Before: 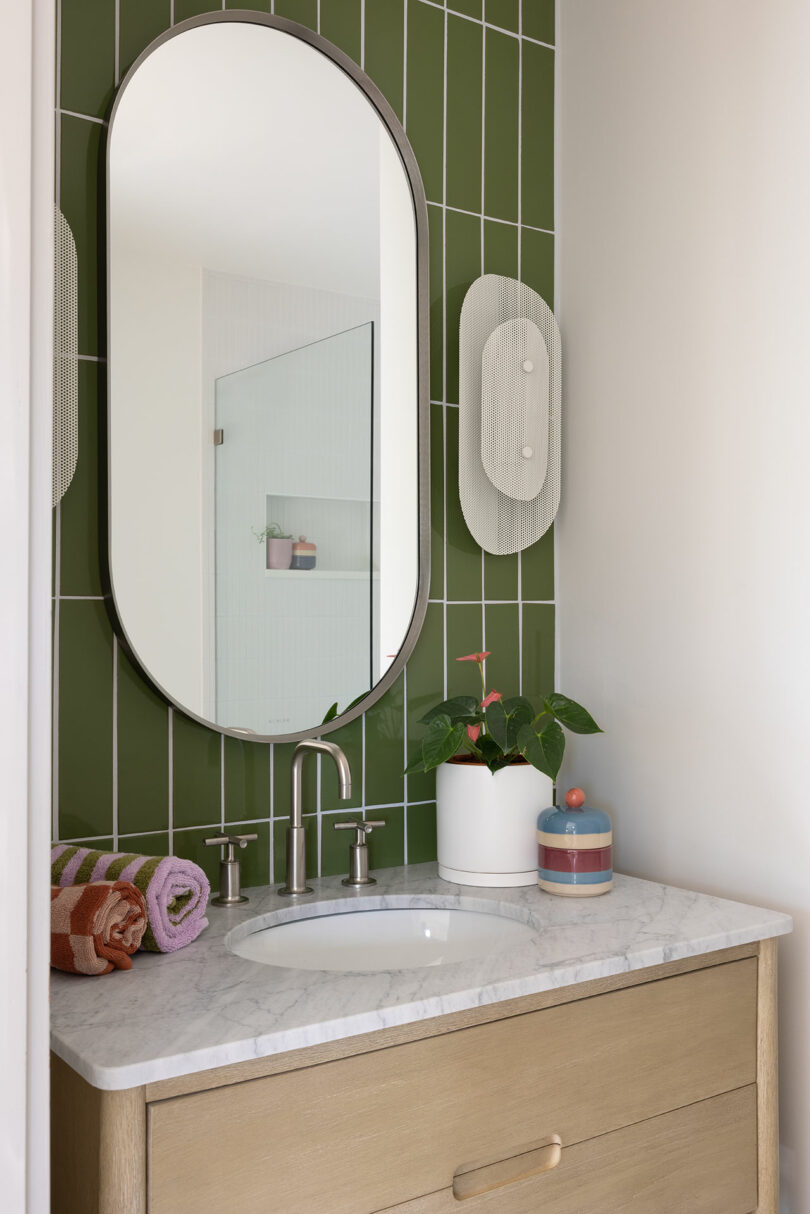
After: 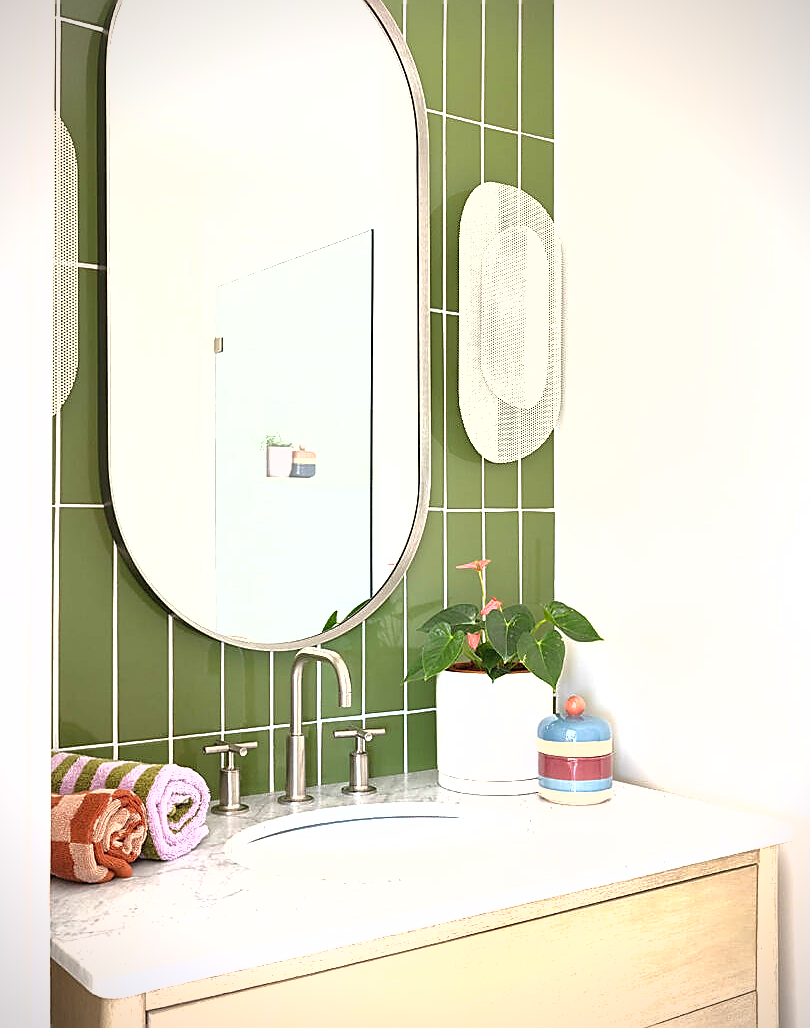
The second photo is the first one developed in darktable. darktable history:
crop: top 7.623%, bottom 7.68%
shadows and highlights: shadows 25.24, white point adjustment -2.85, highlights -30.07
vignetting: fall-off start 91.26%, center (0, 0.006)
sharpen: radius 1.368, amount 1.242, threshold 0.708
exposure: exposure 1.996 EV, compensate highlight preservation false
